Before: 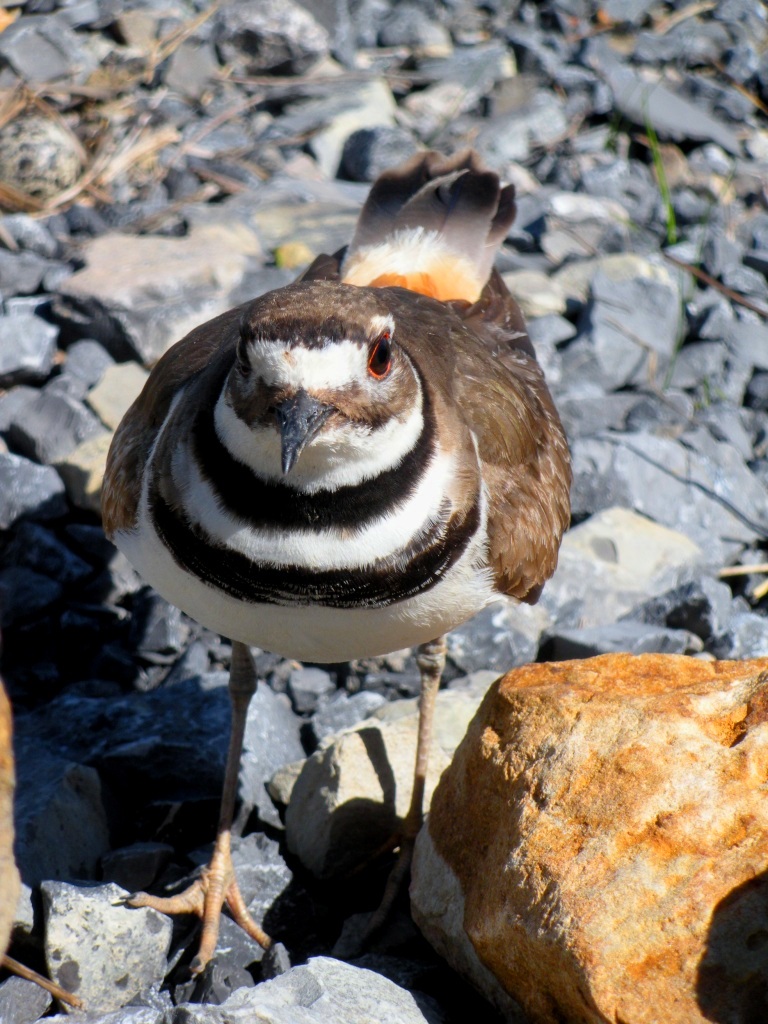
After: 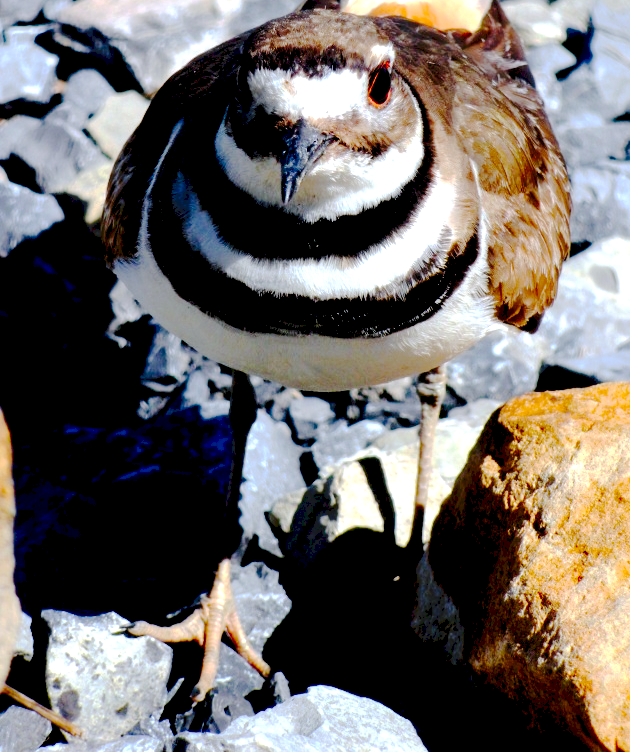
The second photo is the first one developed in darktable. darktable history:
tone curve: curves: ch0 [(0, 0) (0.003, 0.089) (0.011, 0.089) (0.025, 0.088) (0.044, 0.089) (0.069, 0.094) (0.1, 0.108) (0.136, 0.119) (0.177, 0.147) (0.224, 0.204) (0.277, 0.28) (0.335, 0.389) (0.399, 0.486) (0.468, 0.588) (0.543, 0.647) (0.623, 0.705) (0.709, 0.759) (0.801, 0.815) (0.898, 0.873) (1, 1)], preserve colors none
white balance: red 0.967, blue 1.049
exposure: black level correction 0.04, exposure 0.5 EV, compensate highlight preservation false
crop: top 26.531%, right 17.959%
